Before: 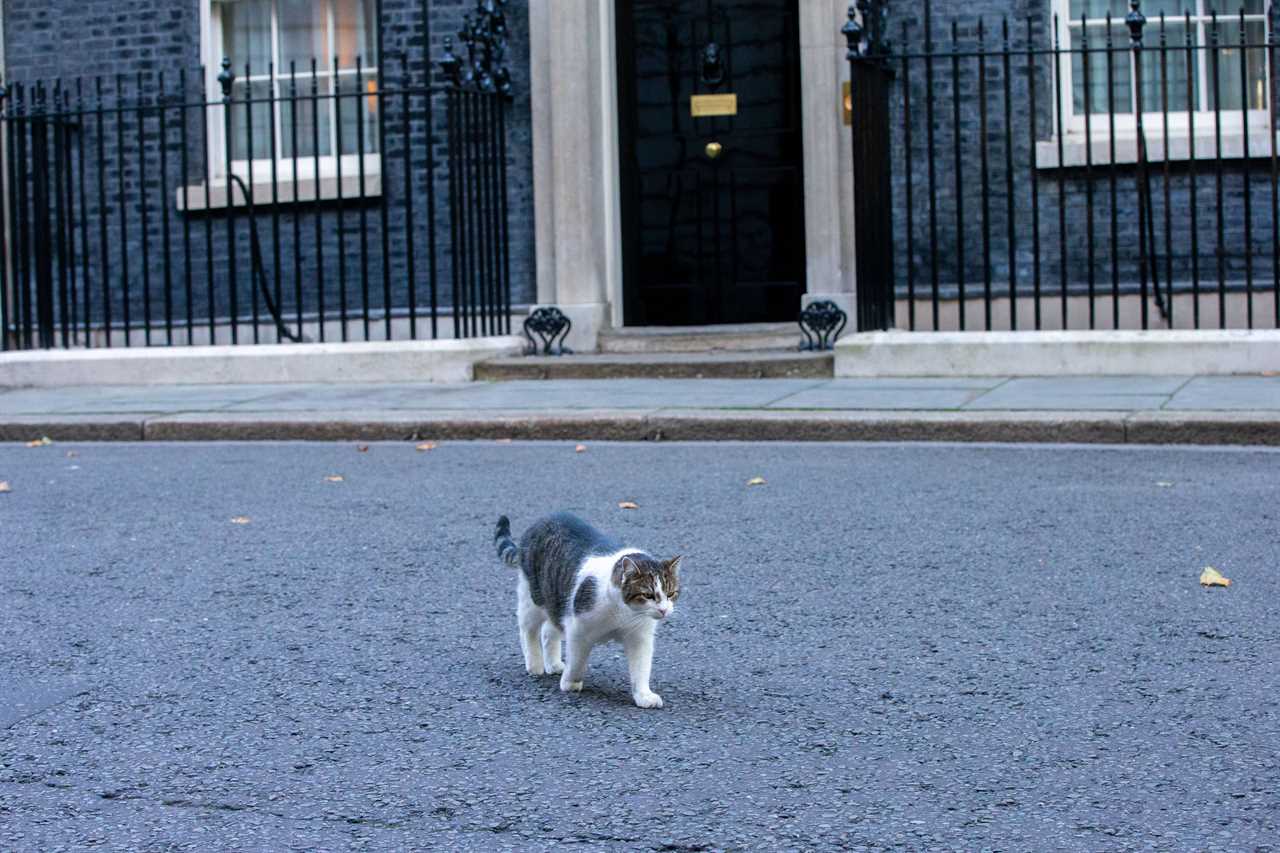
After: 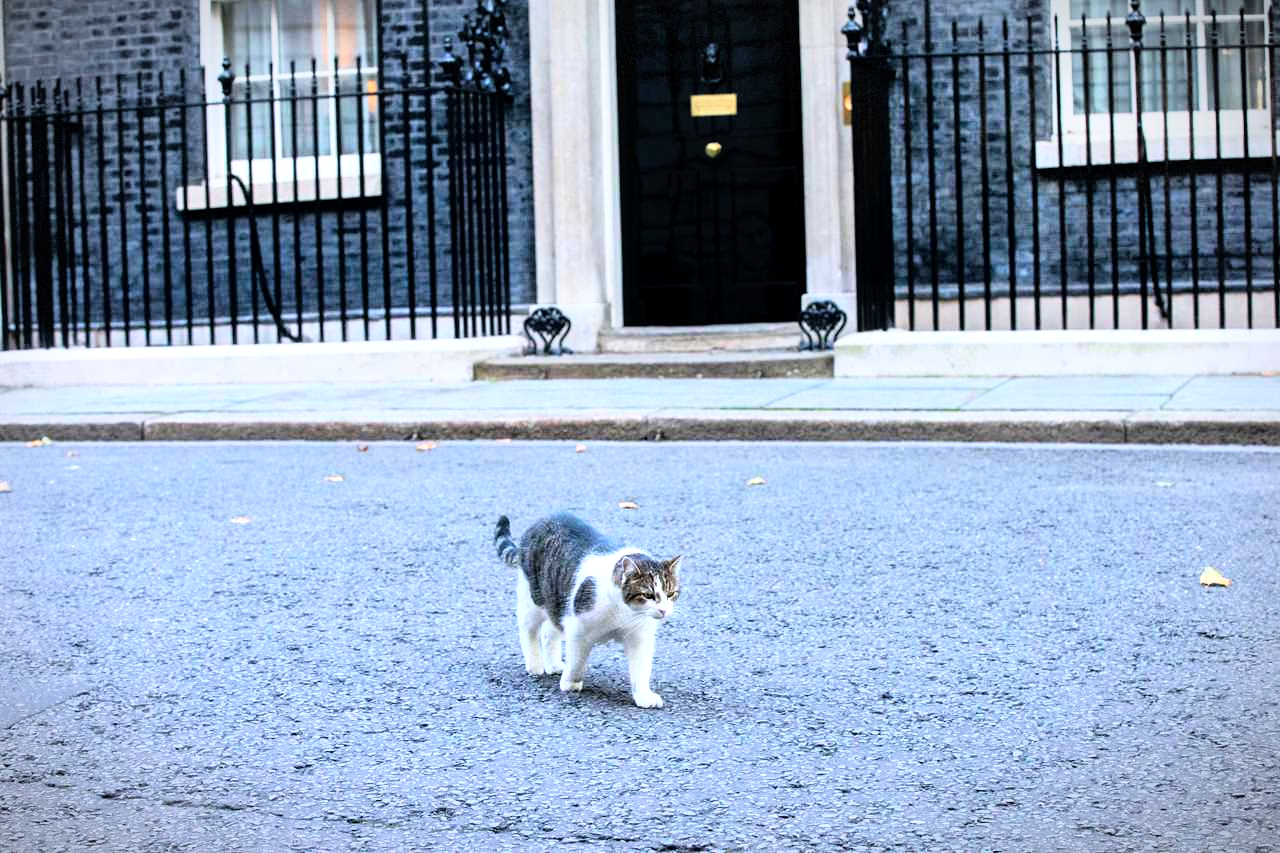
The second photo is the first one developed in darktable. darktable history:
base curve: curves: ch0 [(0, 0) (0.012, 0.01) (0.073, 0.168) (0.31, 0.711) (0.645, 0.957) (1, 1)]
vignetting: fall-off radius 70.17%, automatic ratio true, dithering 8-bit output, unbound false
local contrast: mode bilateral grid, contrast 21, coarseness 50, detail 120%, midtone range 0.2
